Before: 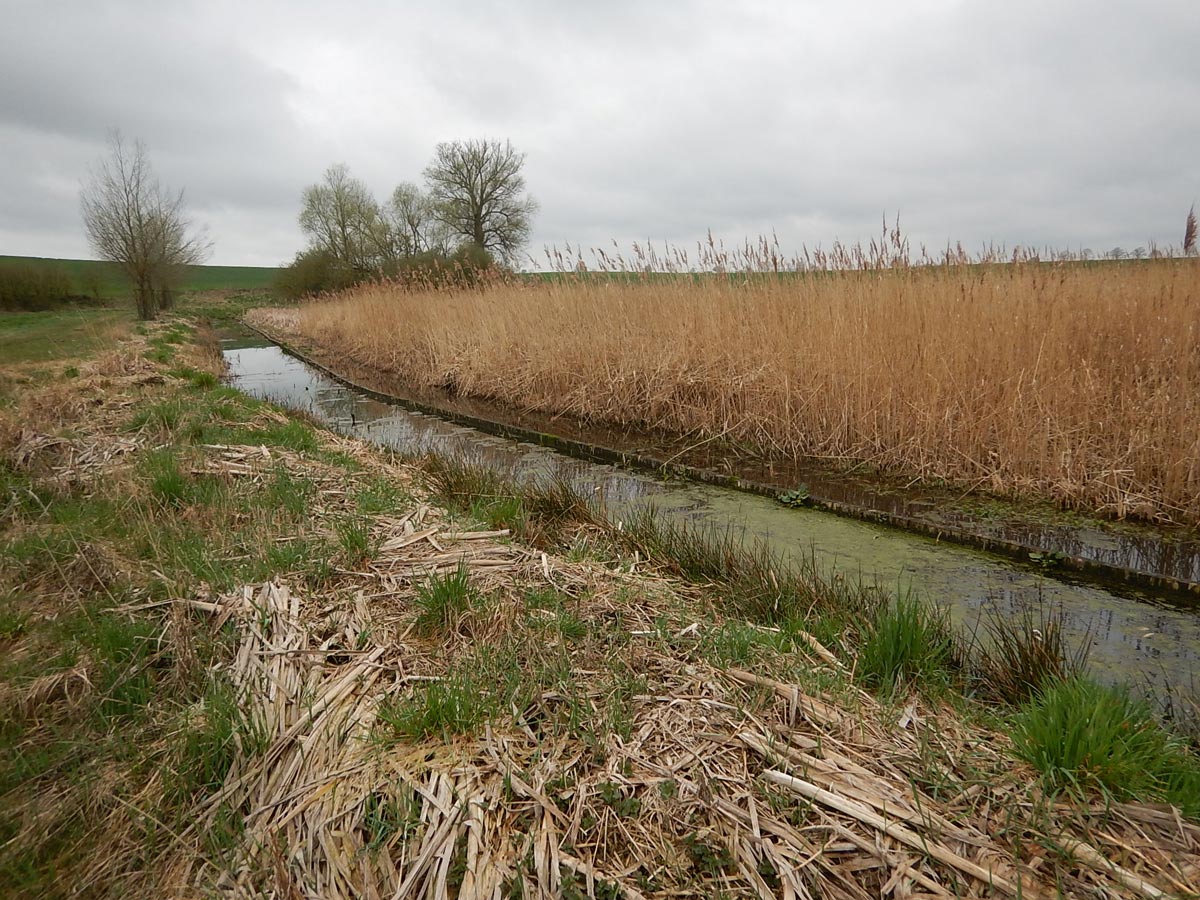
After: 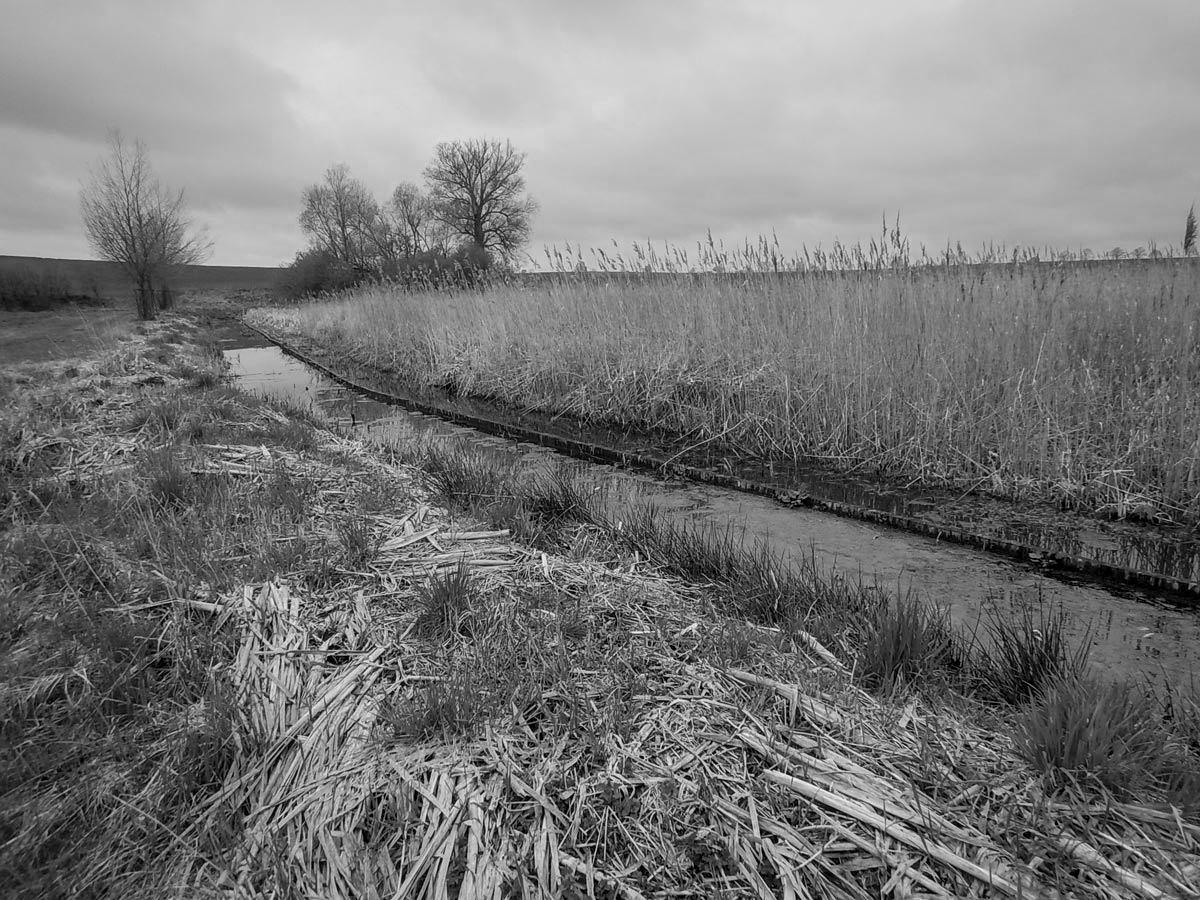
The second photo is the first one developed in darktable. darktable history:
local contrast: detail 130%
color correction: highlights a* -12.64, highlights b* -18.1, saturation 0.7
color zones: curves: ch0 [(0.002, 0.593) (0.143, 0.417) (0.285, 0.541) (0.455, 0.289) (0.608, 0.327) (0.727, 0.283) (0.869, 0.571) (1, 0.603)]; ch1 [(0, 0) (0.143, 0) (0.286, 0) (0.429, 0) (0.571, 0) (0.714, 0) (0.857, 0)]
color balance rgb: on, module defaults
